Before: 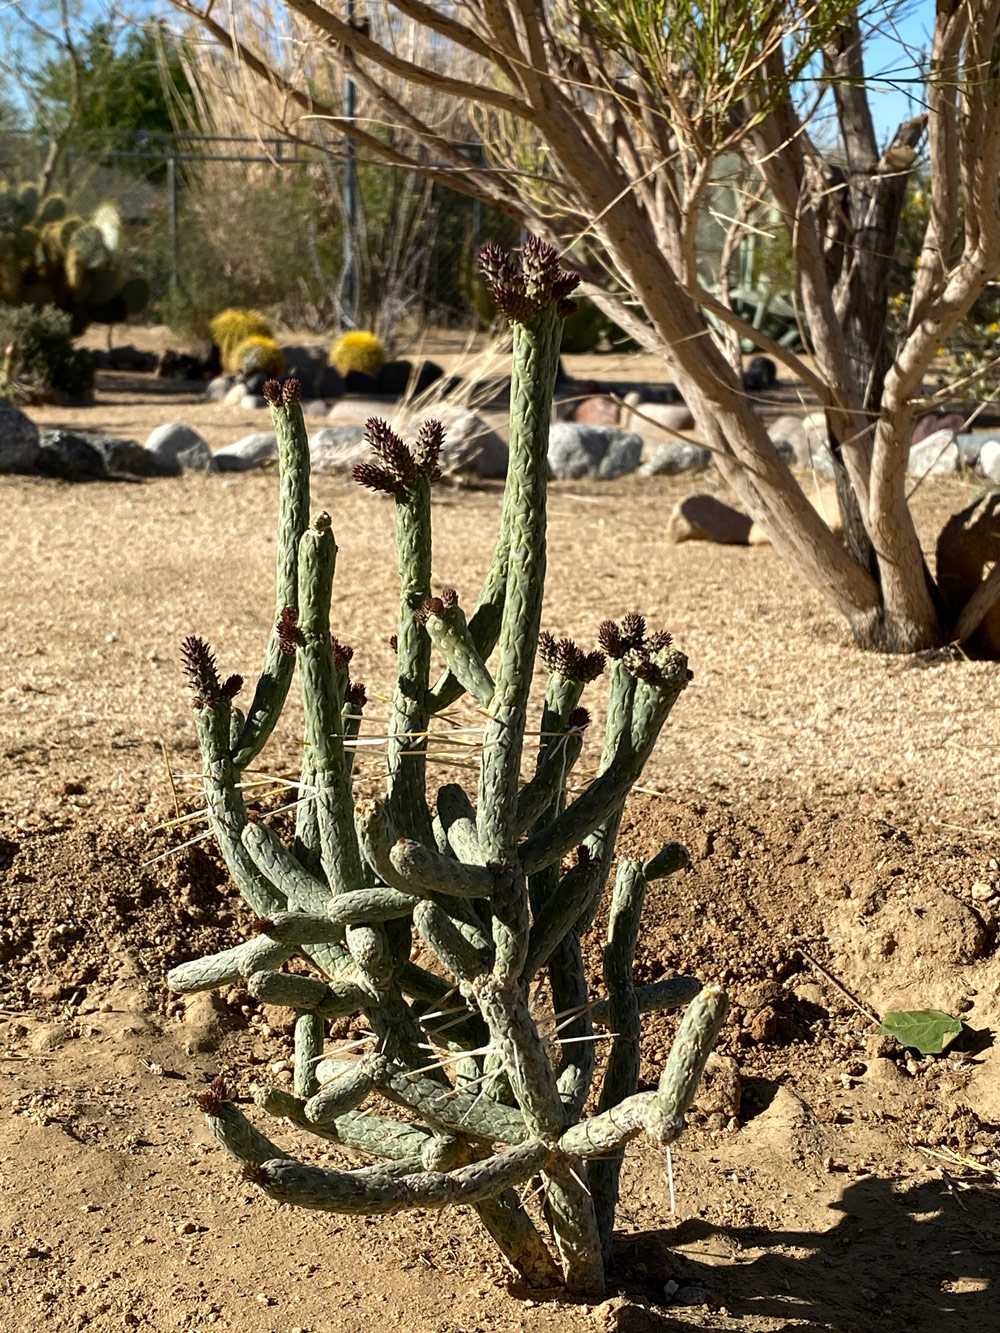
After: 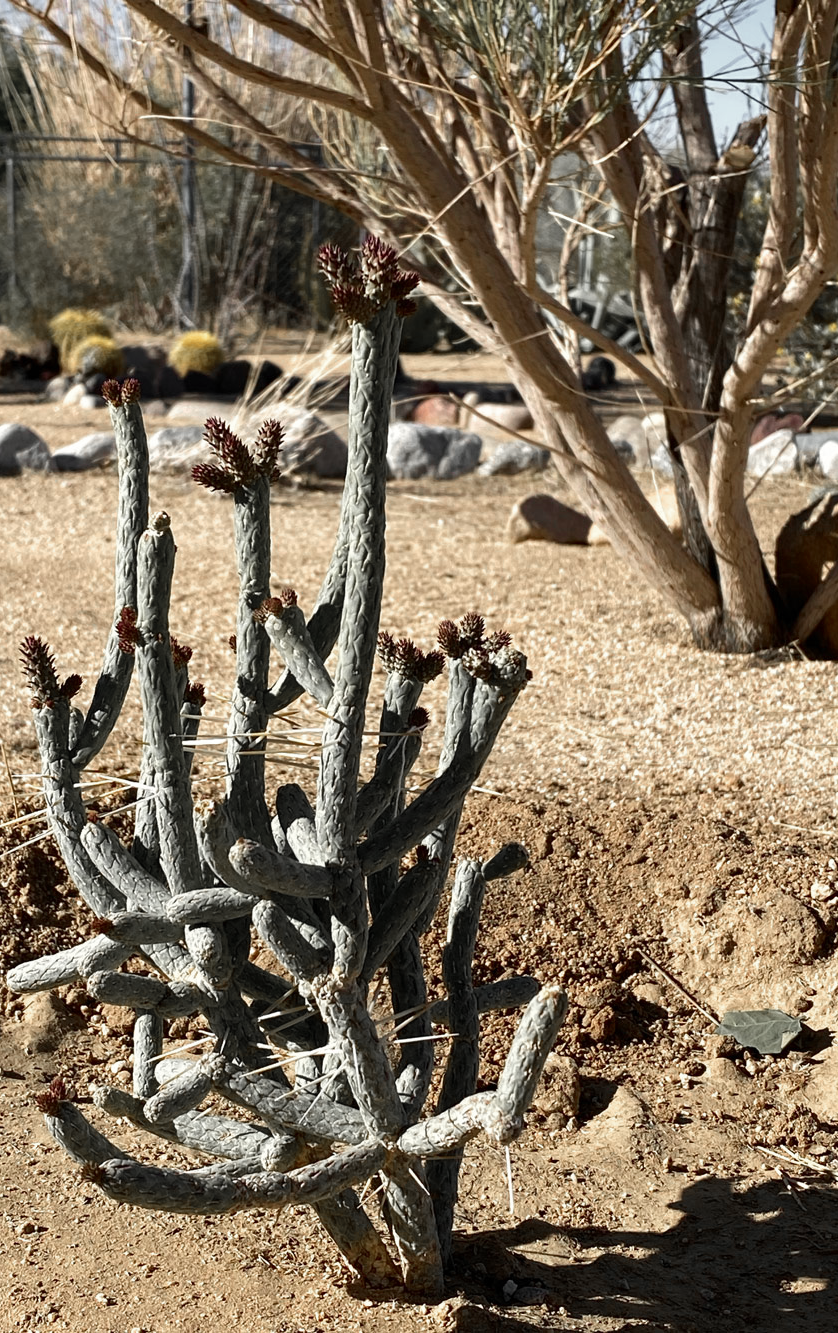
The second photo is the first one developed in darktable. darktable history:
color zones: curves: ch1 [(0, 0.638) (0.193, 0.442) (0.286, 0.15) (0.429, 0.14) (0.571, 0.142) (0.714, 0.154) (0.857, 0.175) (1, 0.638)]
crop: left 16.145%
